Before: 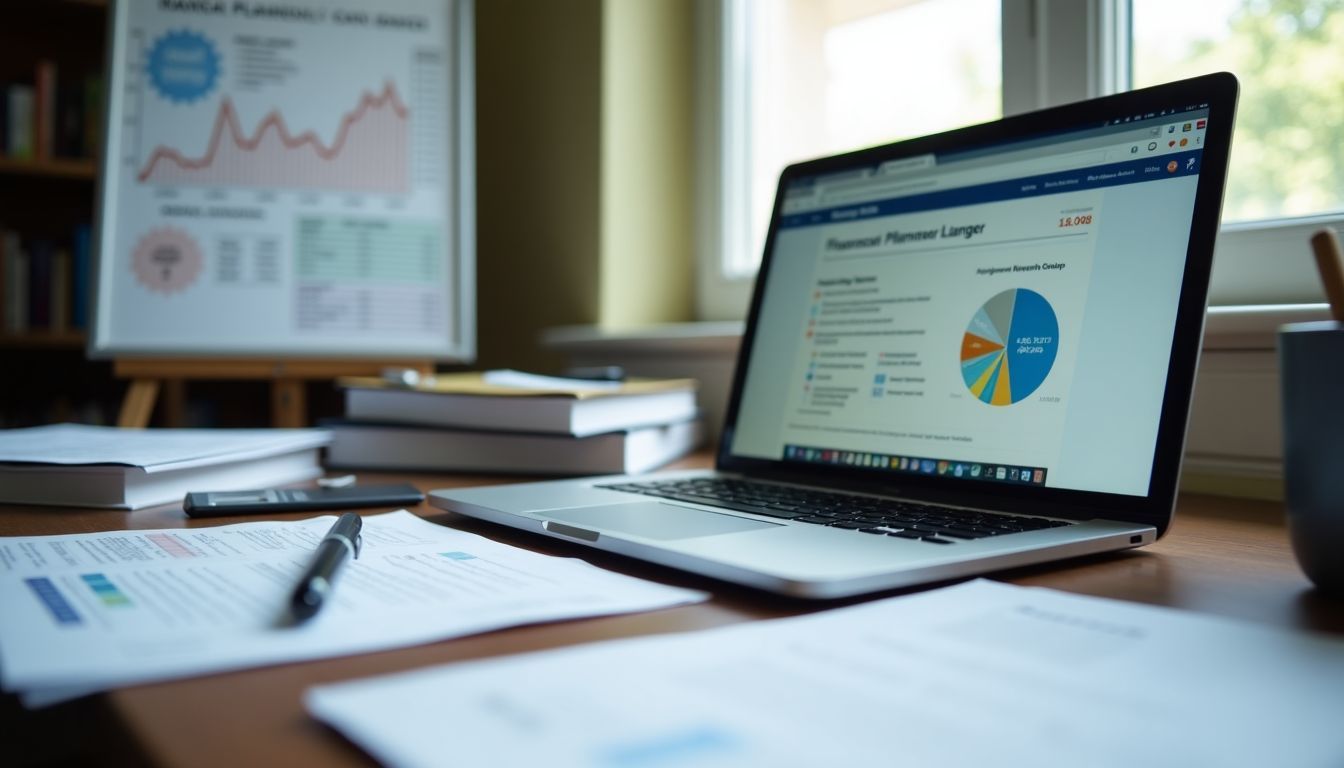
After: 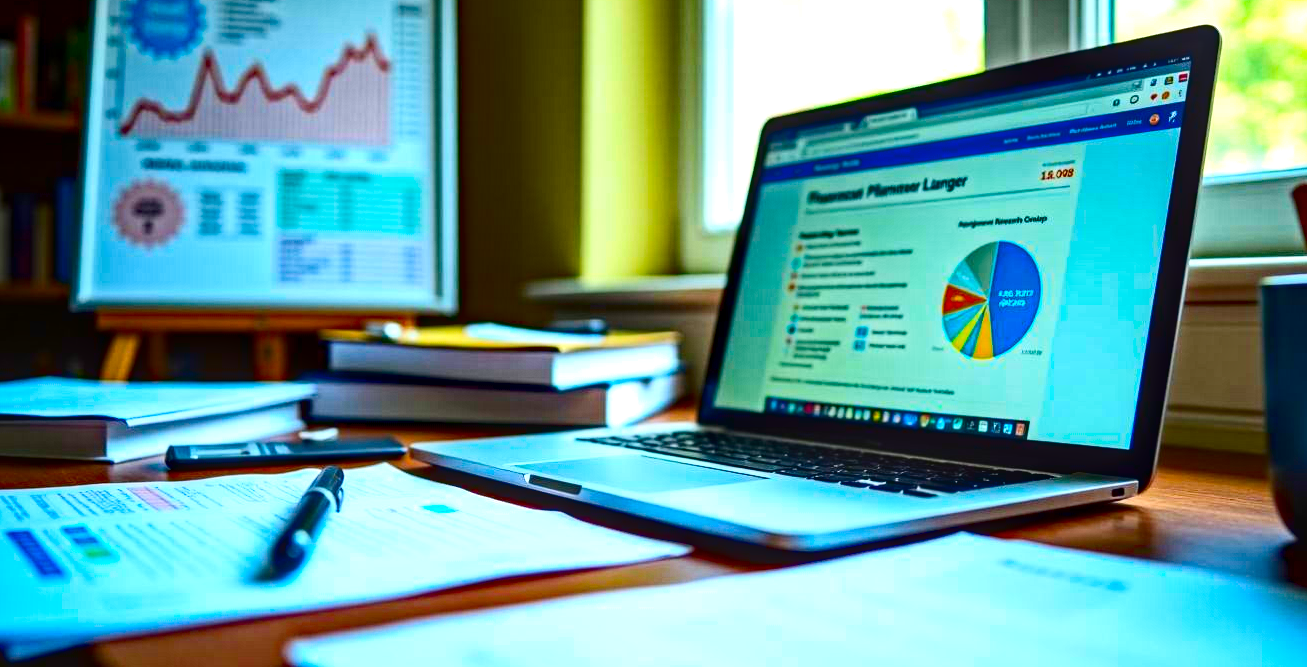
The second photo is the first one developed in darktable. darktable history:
haze removal: strength 0.506, distance 0.427, compatibility mode true, adaptive false
contrast equalizer: y [[0.6 ×6], [0.55 ×6], [0 ×6], [0 ×6], [0 ×6]], mix 0.305
exposure: black level correction 0, exposure 0.697 EV, compensate highlight preservation false
contrast brightness saturation: contrast 0.26, brightness 0.015, saturation 0.86
local contrast: detail 130%
crop: left 1.38%, top 6.153%, right 1.312%, bottom 6.976%
